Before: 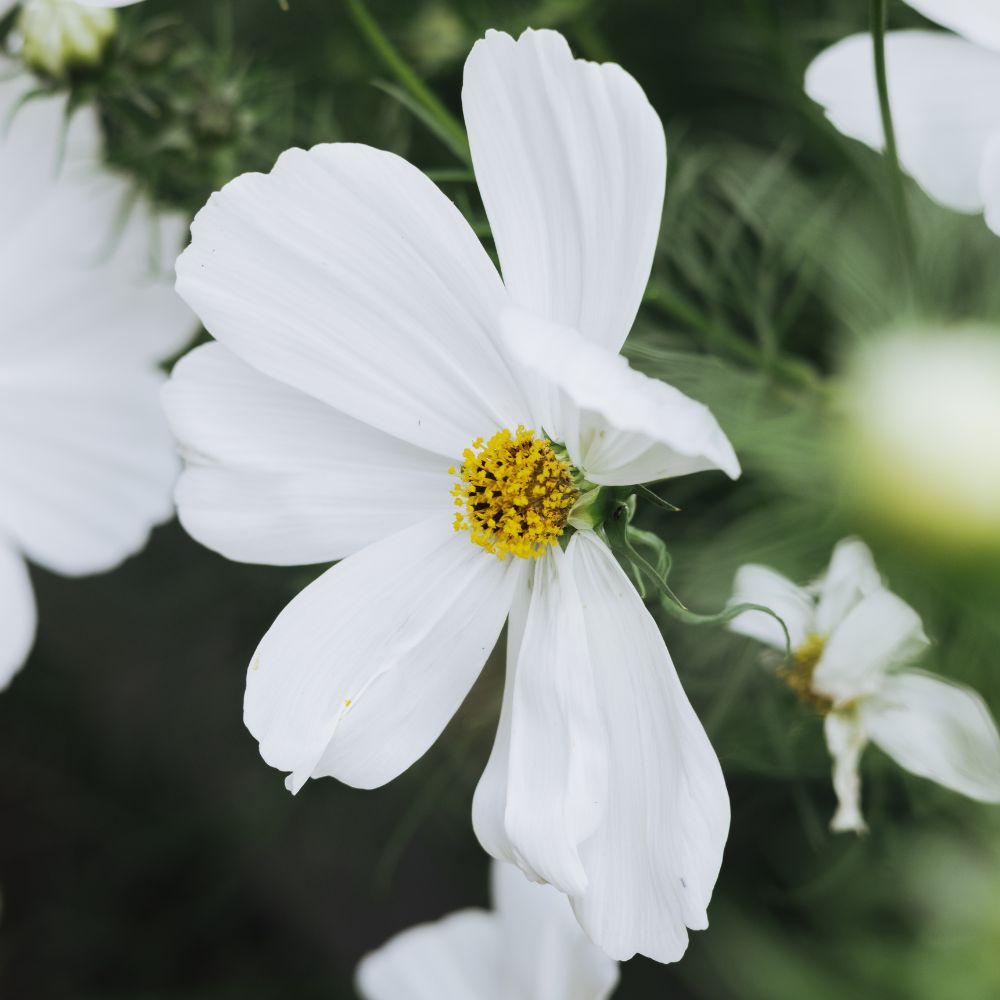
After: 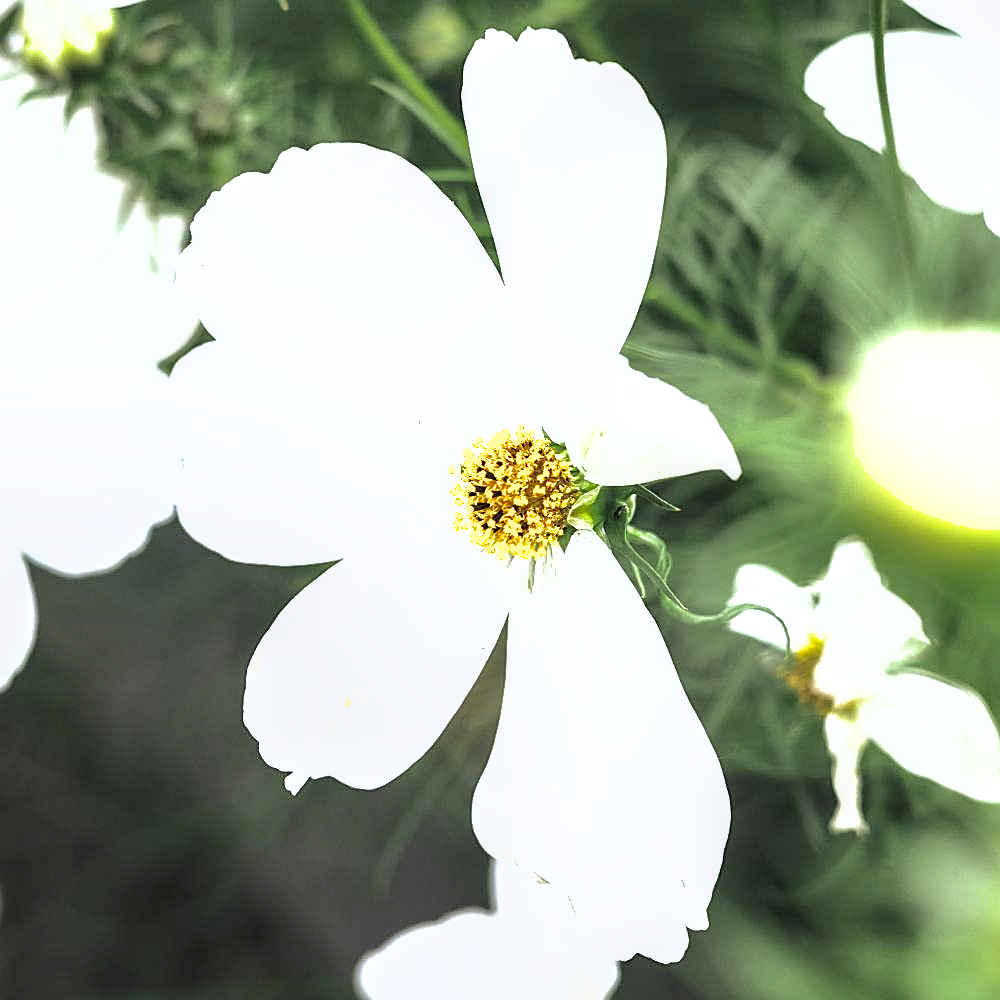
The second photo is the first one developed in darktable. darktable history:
sharpen: radius 1.42, amount 1.24, threshold 0.689
local contrast: on, module defaults
tone equalizer: -8 EV -0.447 EV, -7 EV -0.358 EV, -6 EV -0.354 EV, -5 EV -0.189 EV, -3 EV 0.234 EV, -2 EV 0.36 EV, -1 EV 0.371 EV, +0 EV 0.404 EV
shadows and highlights: shadows 30.04
exposure: exposure 0.922 EV, compensate highlight preservation false
